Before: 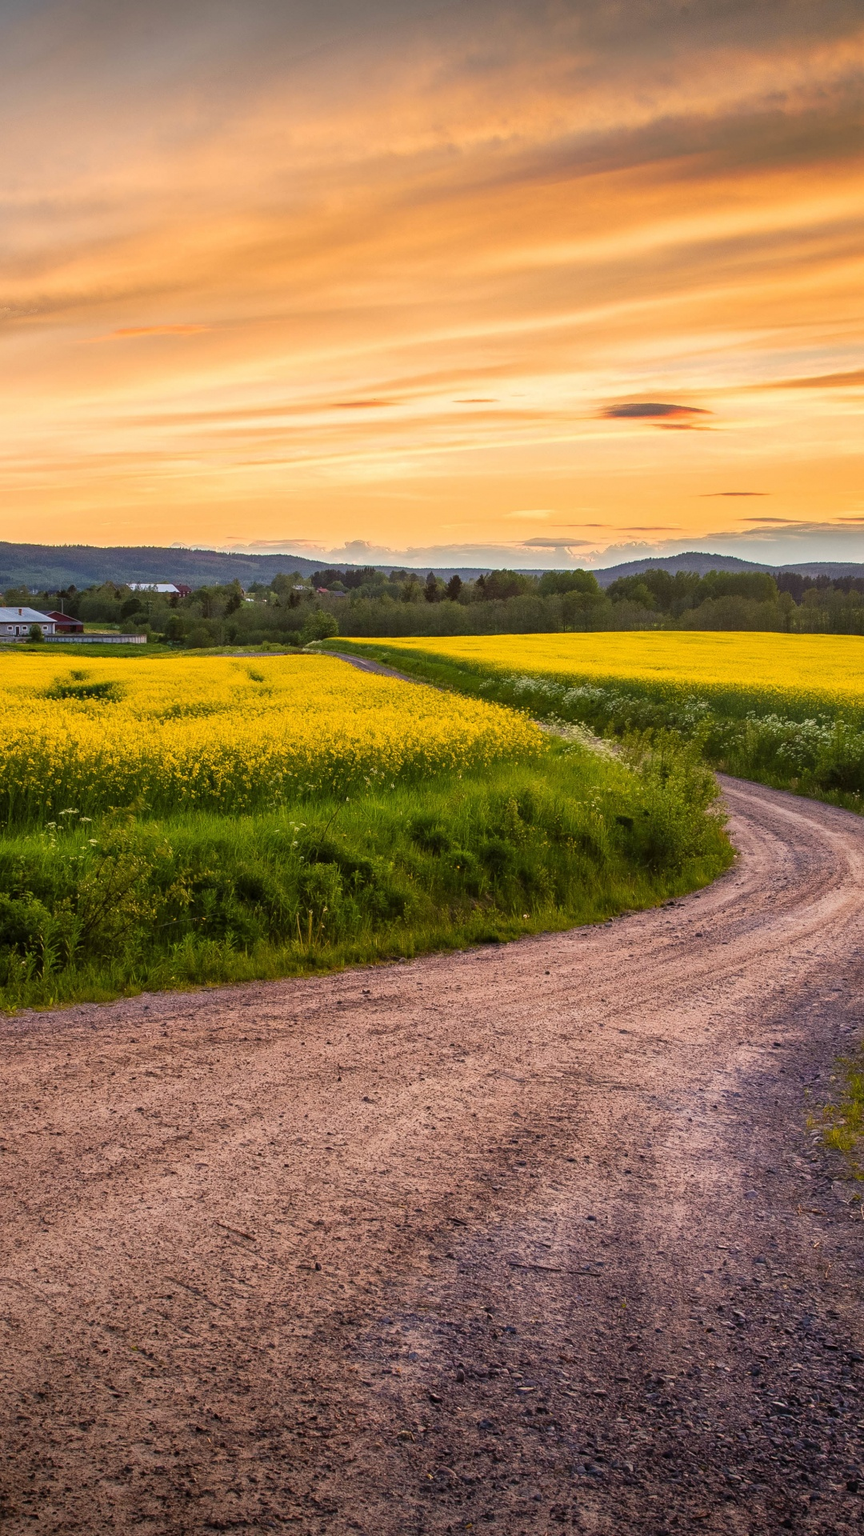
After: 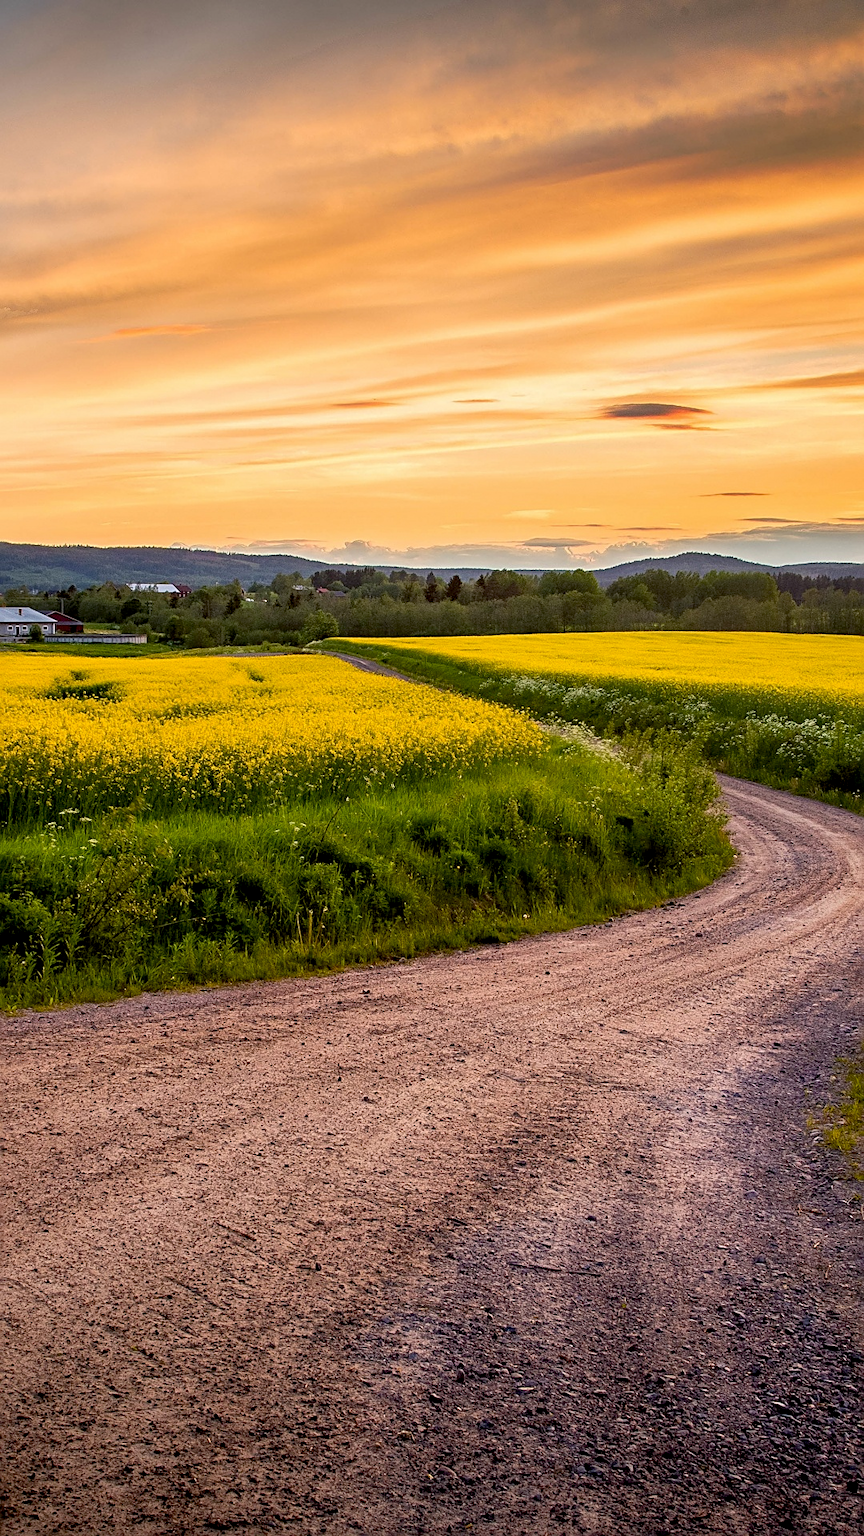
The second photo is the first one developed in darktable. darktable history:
exposure: black level correction 0.011, compensate highlight preservation false
sharpen: amount 0.498
